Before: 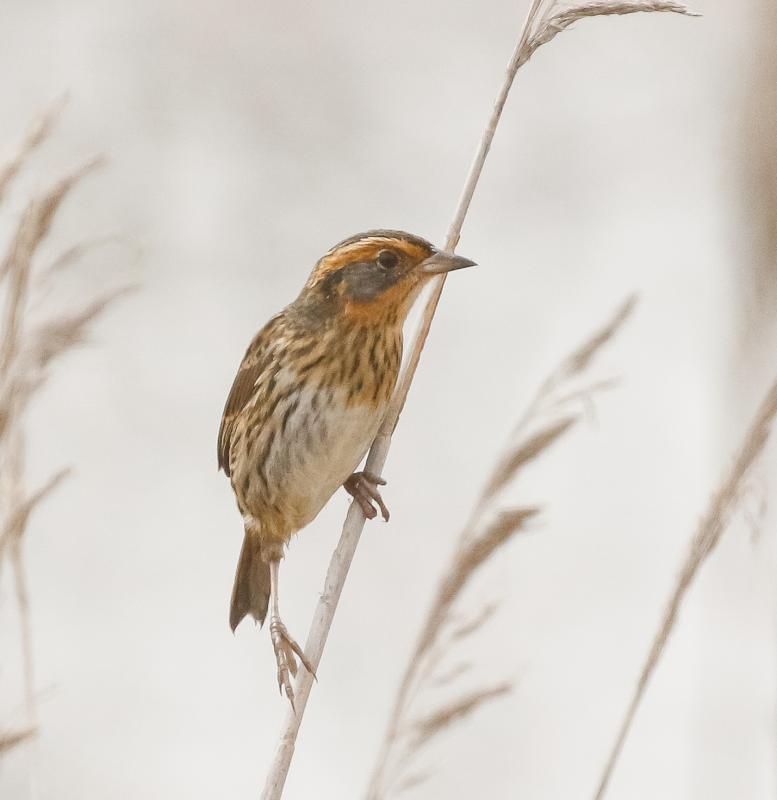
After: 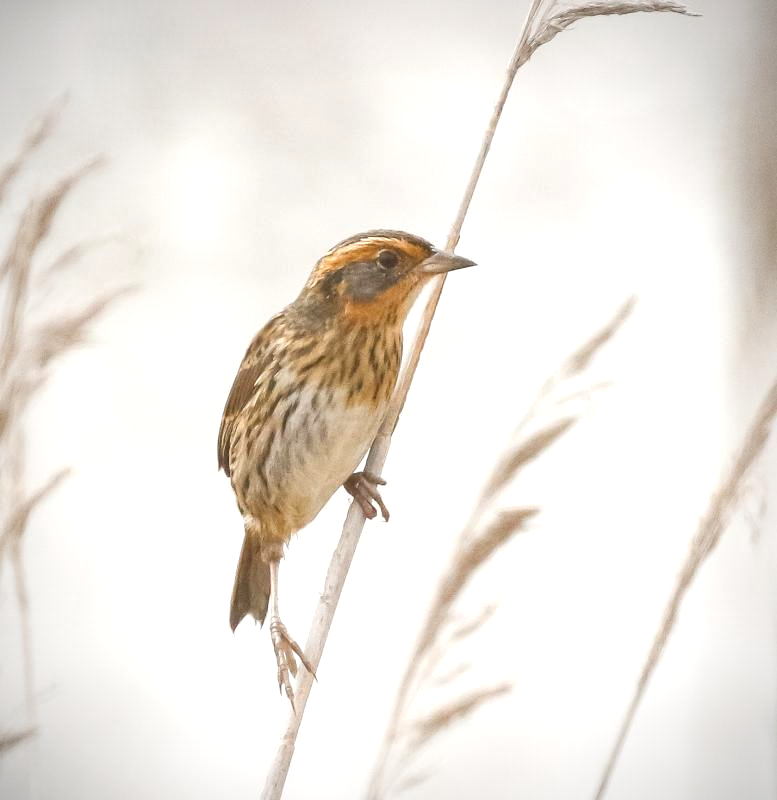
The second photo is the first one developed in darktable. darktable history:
vignetting: fall-off radius 60.65%
exposure: black level correction 0.001, exposure 0.5 EV, compensate exposure bias true, compensate highlight preservation false
